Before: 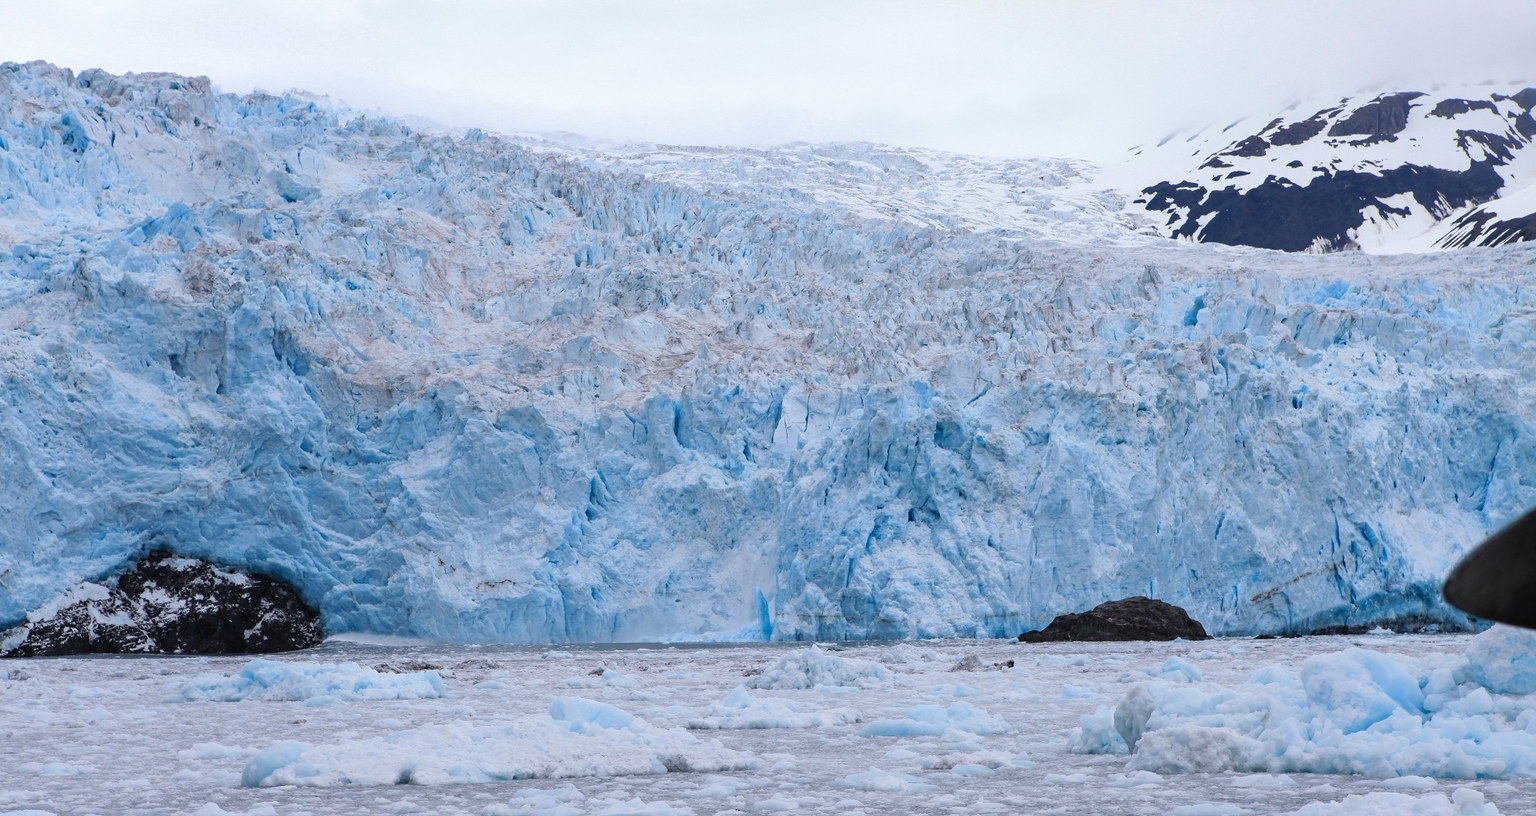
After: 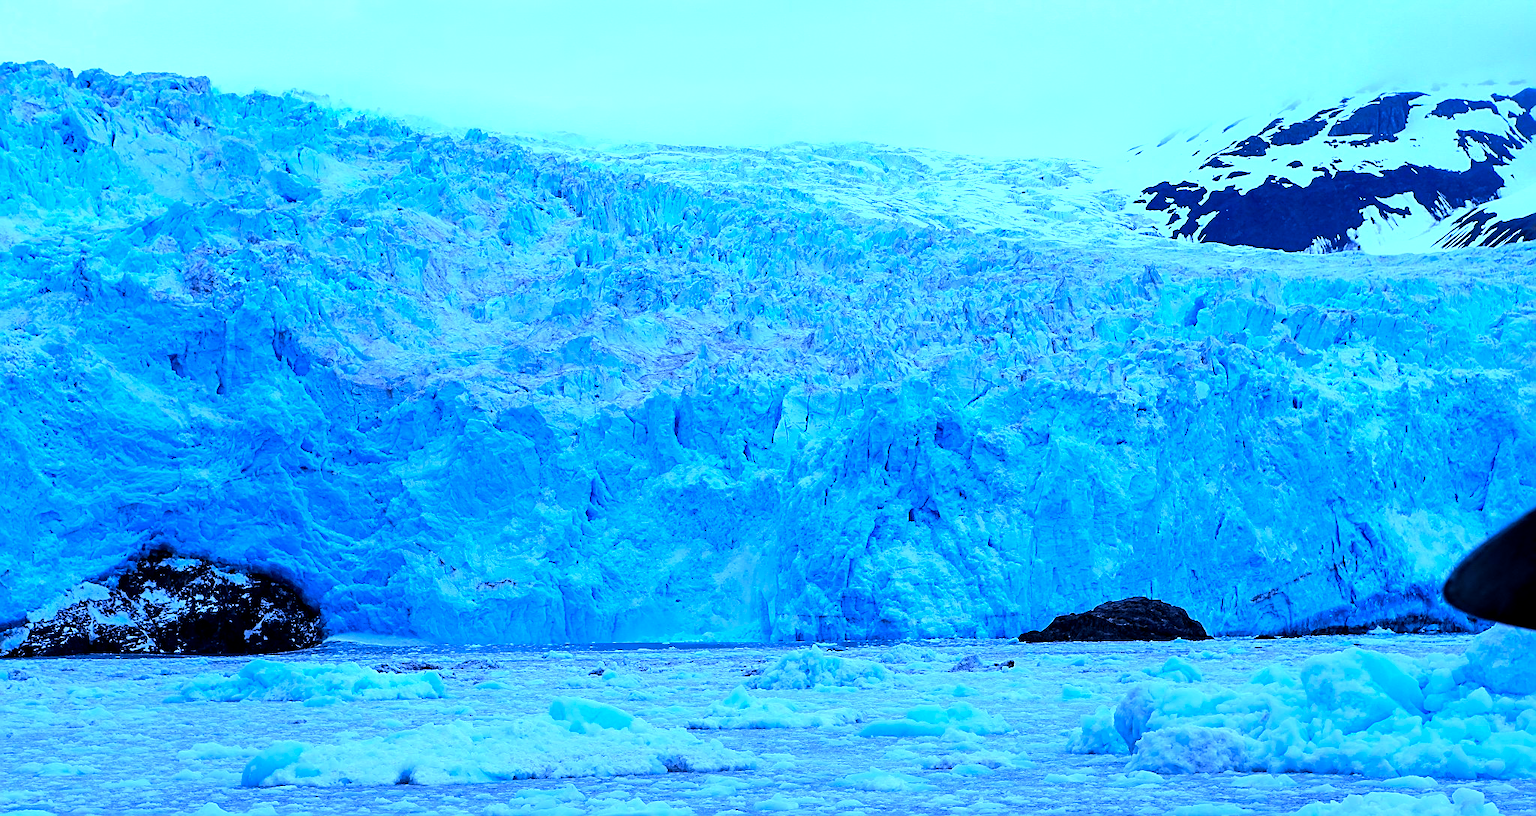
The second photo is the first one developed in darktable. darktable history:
white balance: red 0.766, blue 1.537
color balance: lift [0.991, 1, 1, 1], gamma [0.996, 1, 1, 1], input saturation 98.52%, contrast 20.34%, output saturation 103.72%
sharpen: on, module defaults
